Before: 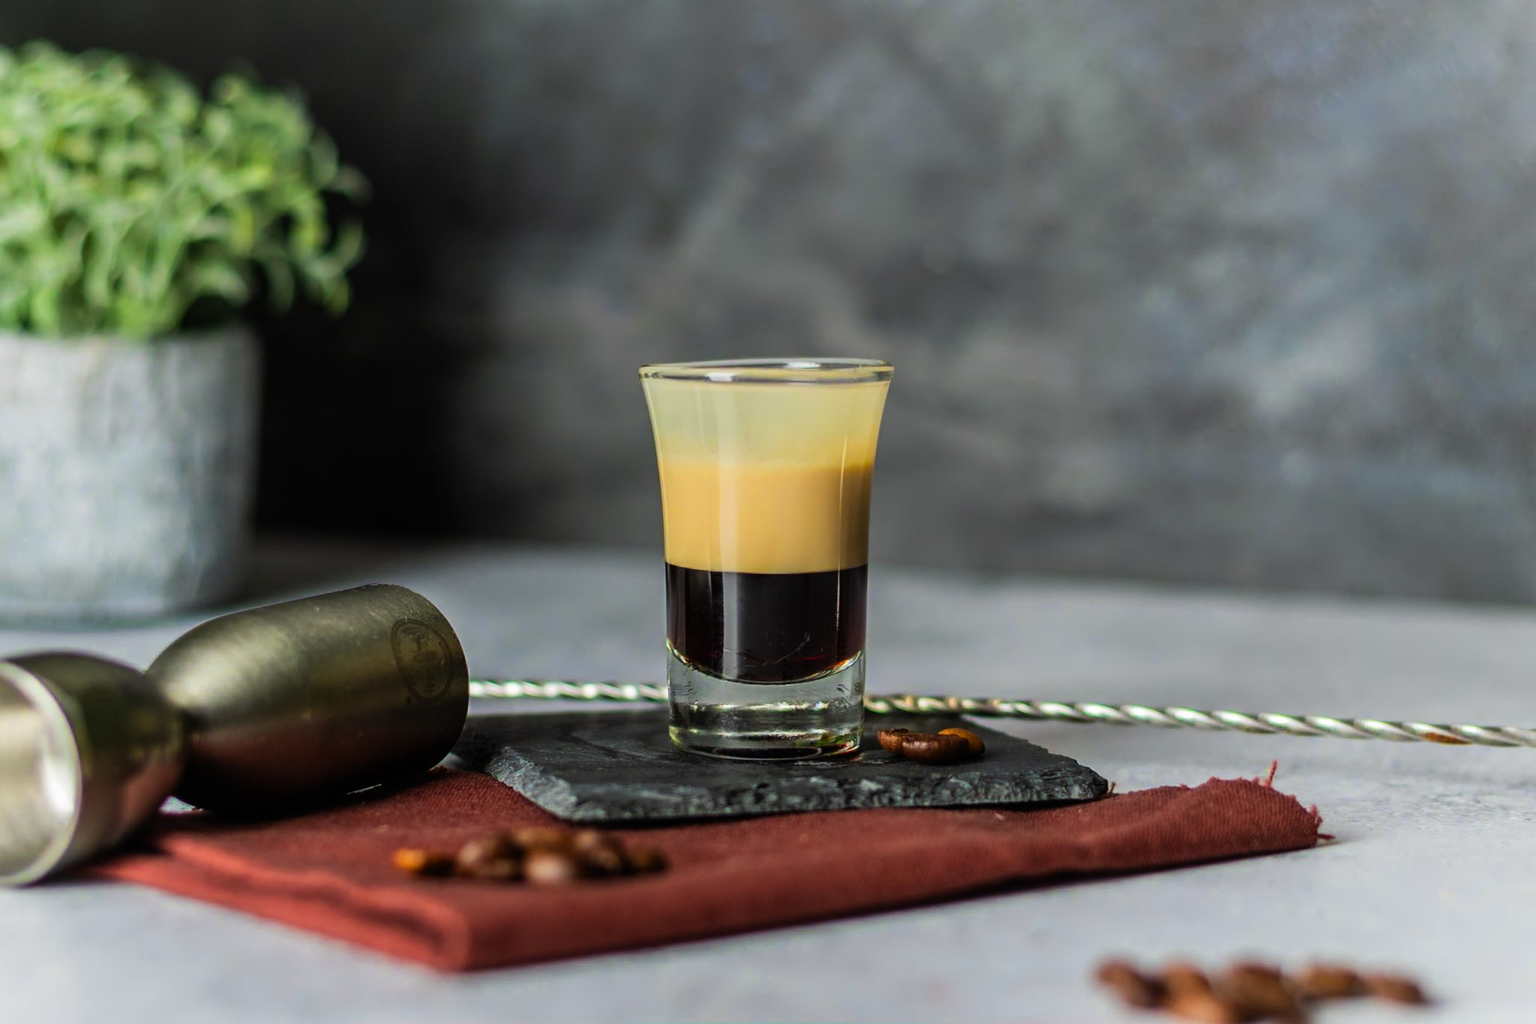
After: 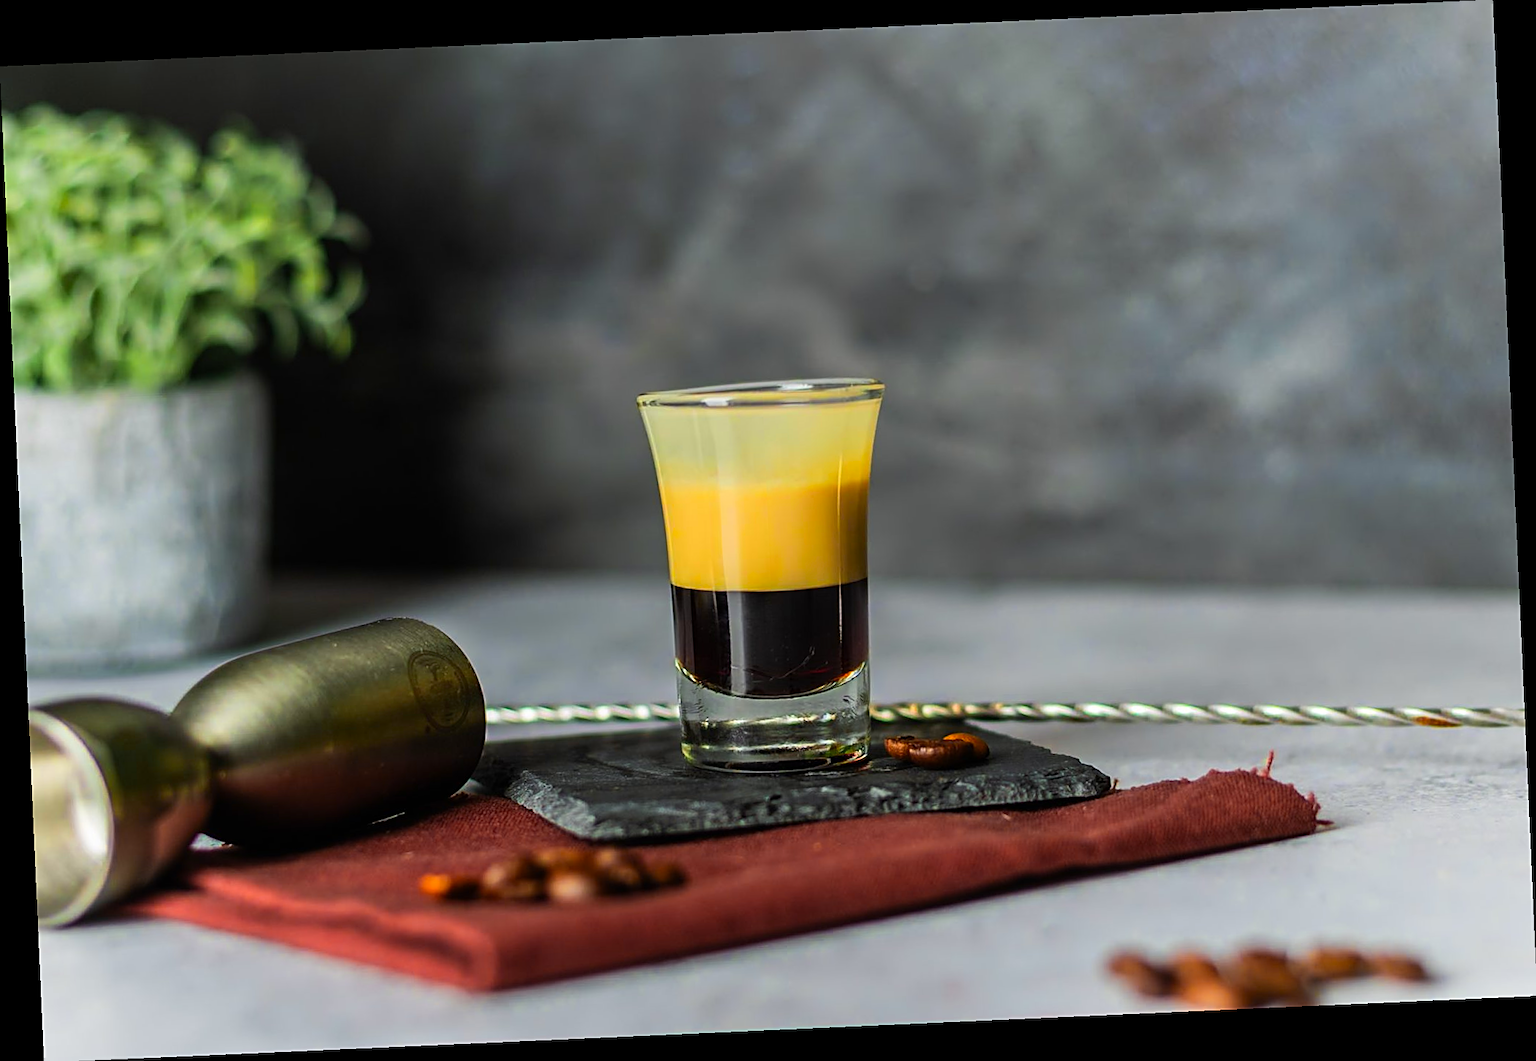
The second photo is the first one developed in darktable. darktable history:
sharpen: on, module defaults
rotate and perspective: rotation -2.56°, automatic cropping off
color zones: curves: ch0 [(0.224, 0.526) (0.75, 0.5)]; ch1 [(0.055, 0.526) (0.224, 0.761) (0.377, 0.526) (0.75, 0.5)]
